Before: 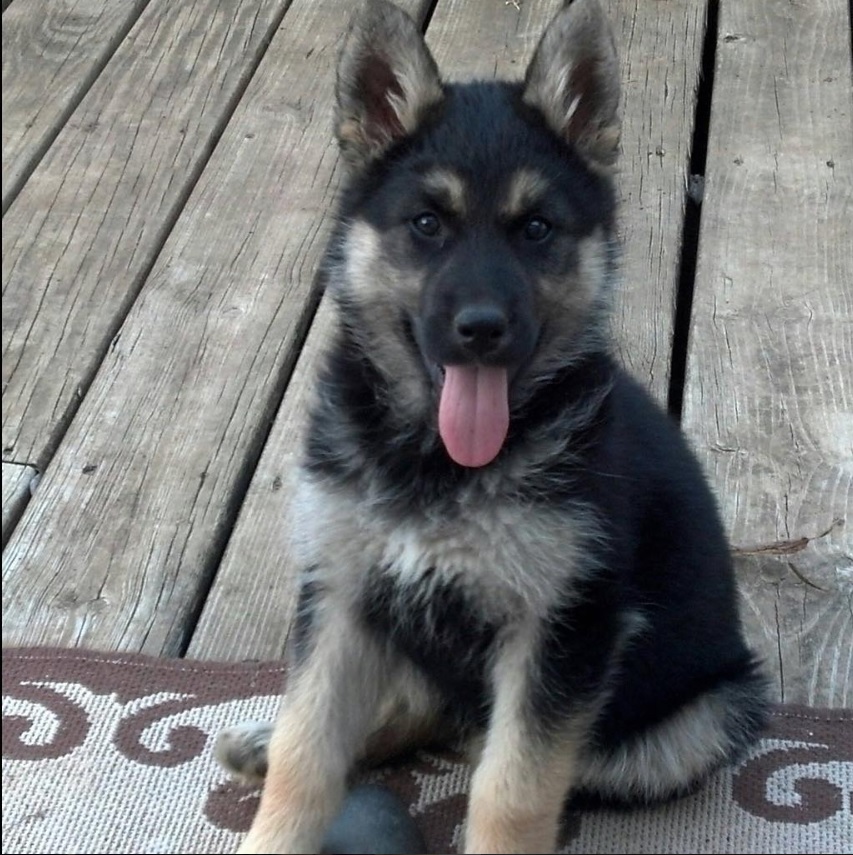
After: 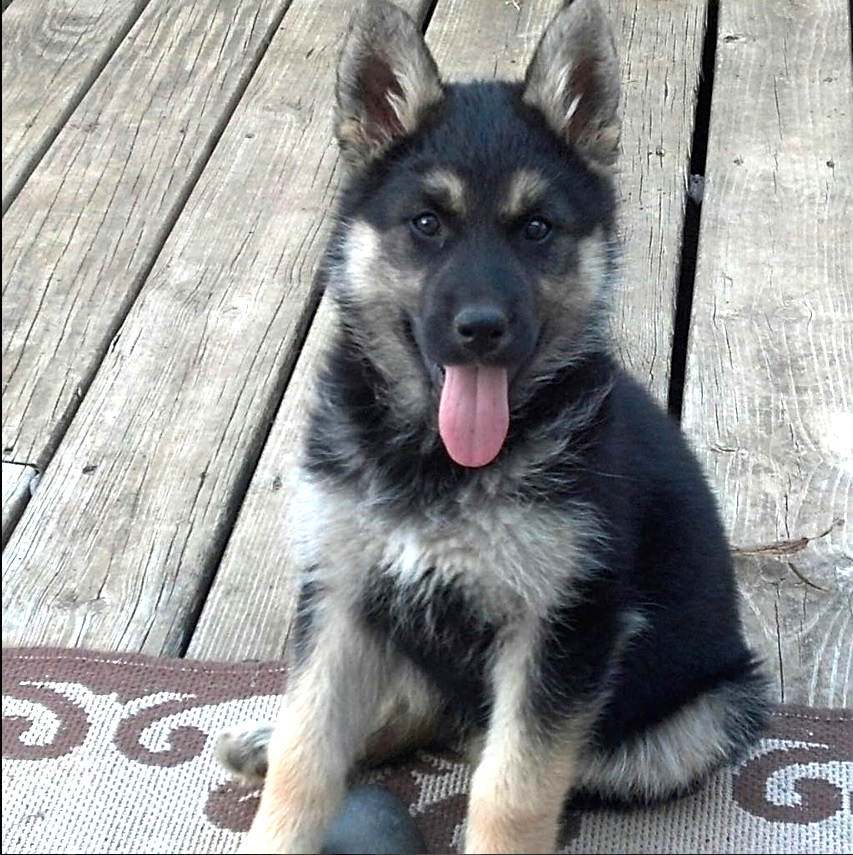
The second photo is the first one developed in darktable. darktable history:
exposure: exposure 0.775 EV, compensate highlight preservation false
local contrast: mode bilateral grid, contrast 100, coarseness 99, detail 89%, midtone range 0.2
sharpen: on, module defaults
